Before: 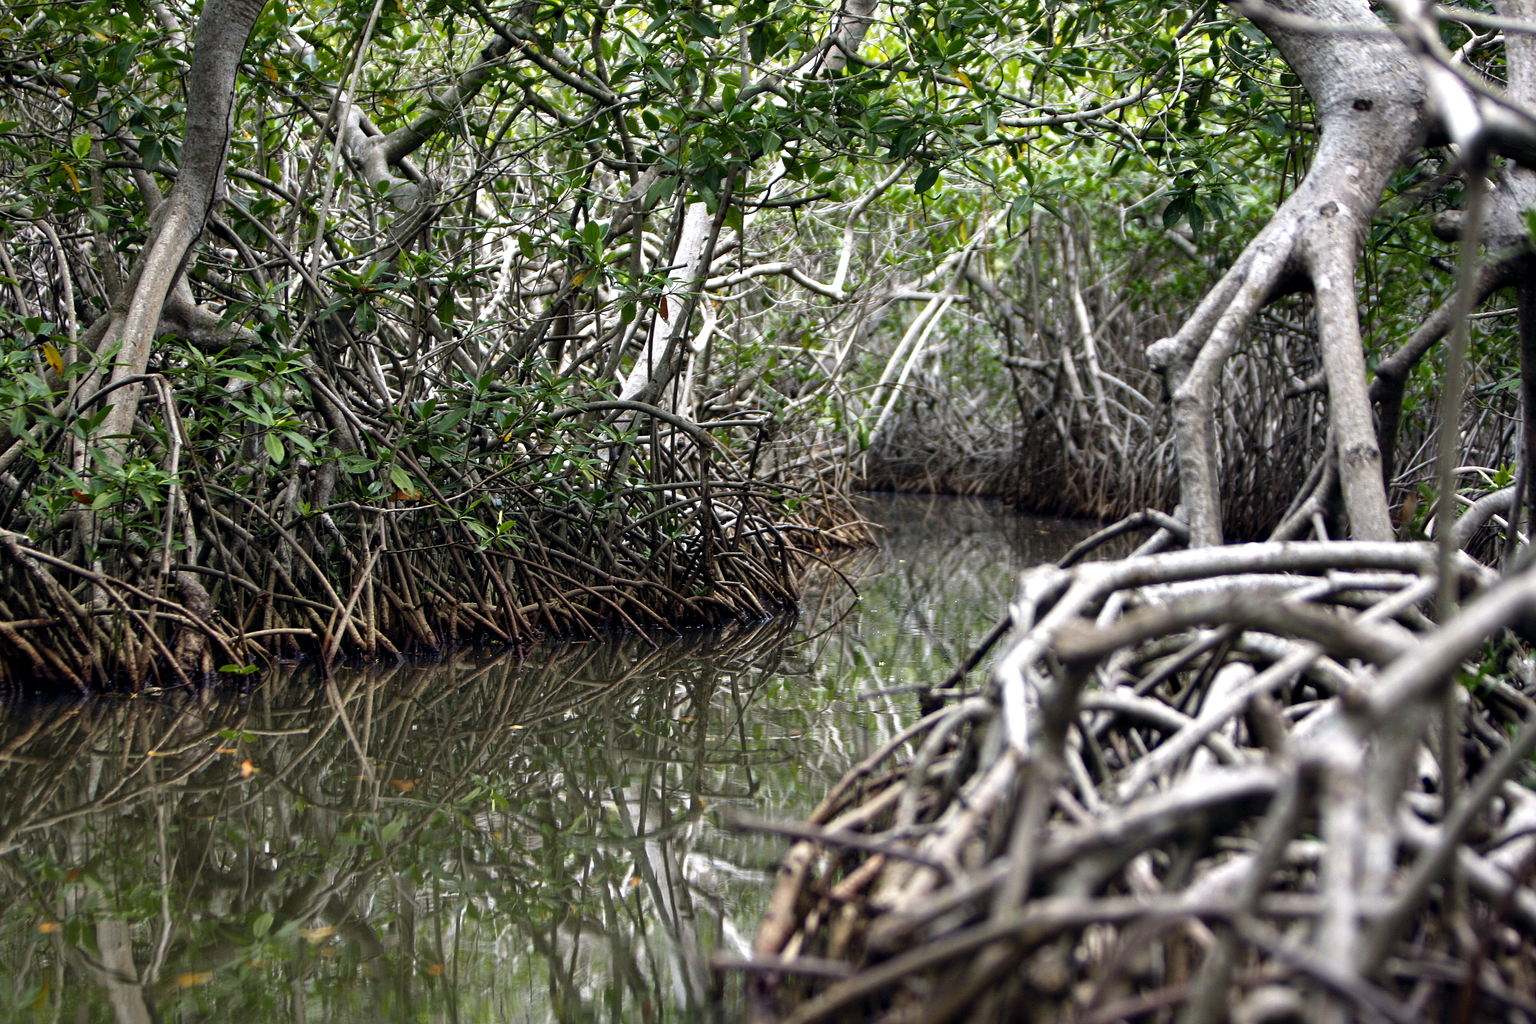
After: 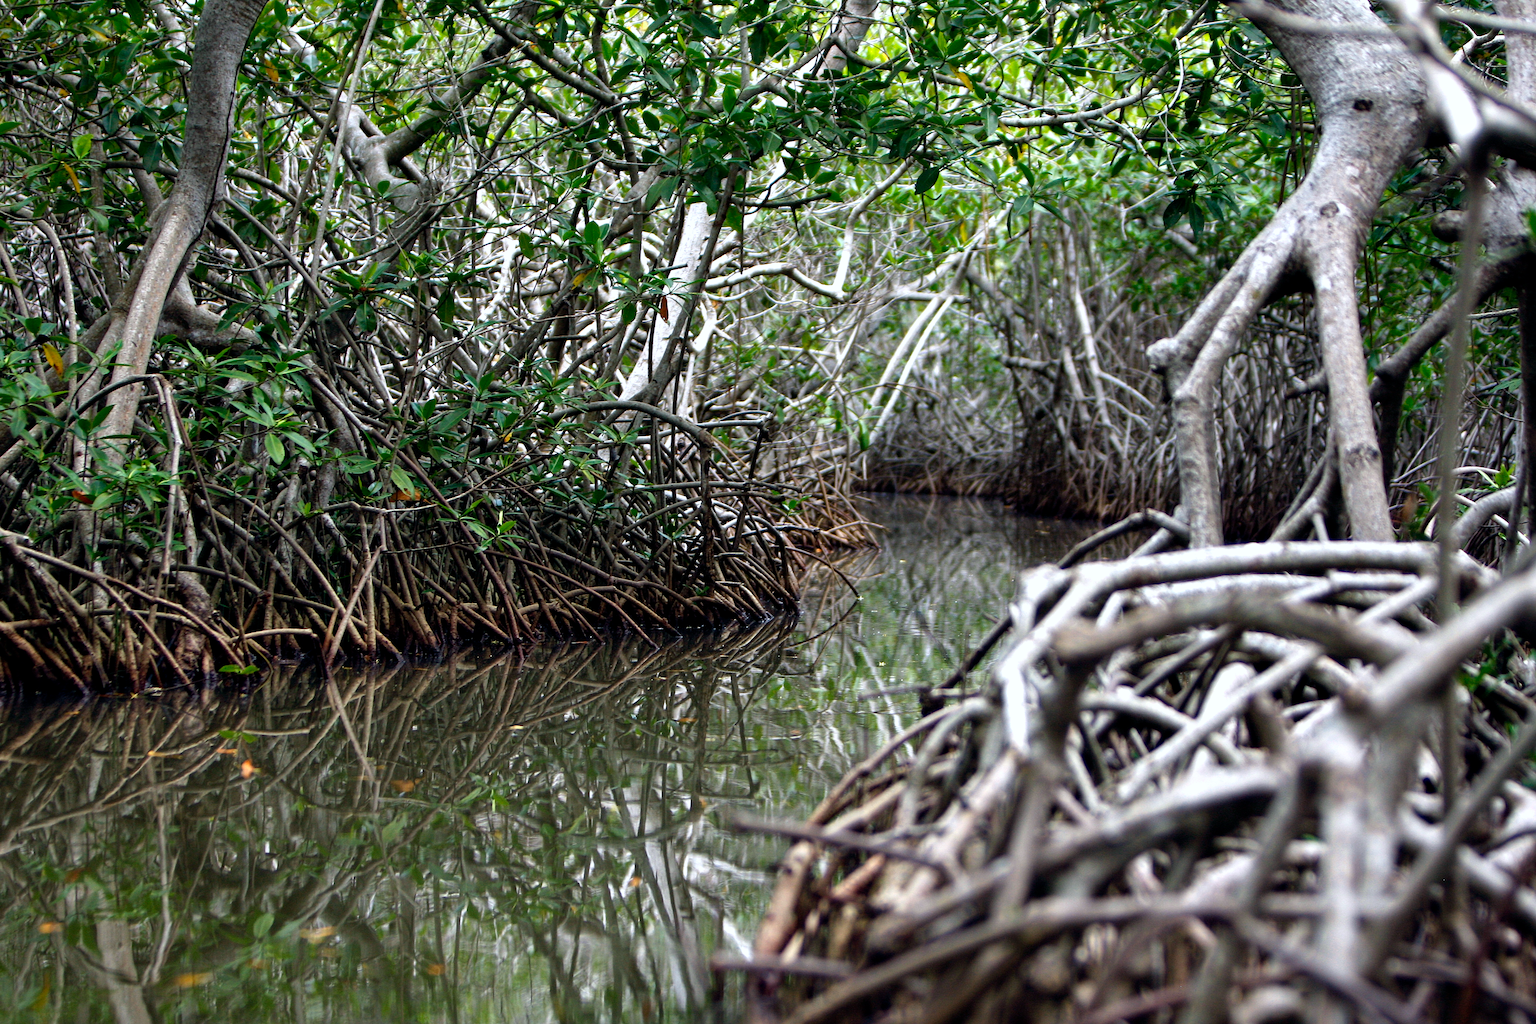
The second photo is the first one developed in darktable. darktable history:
white balance: red 0.98, blue 1.034
tone equalizer: on, module defaults
